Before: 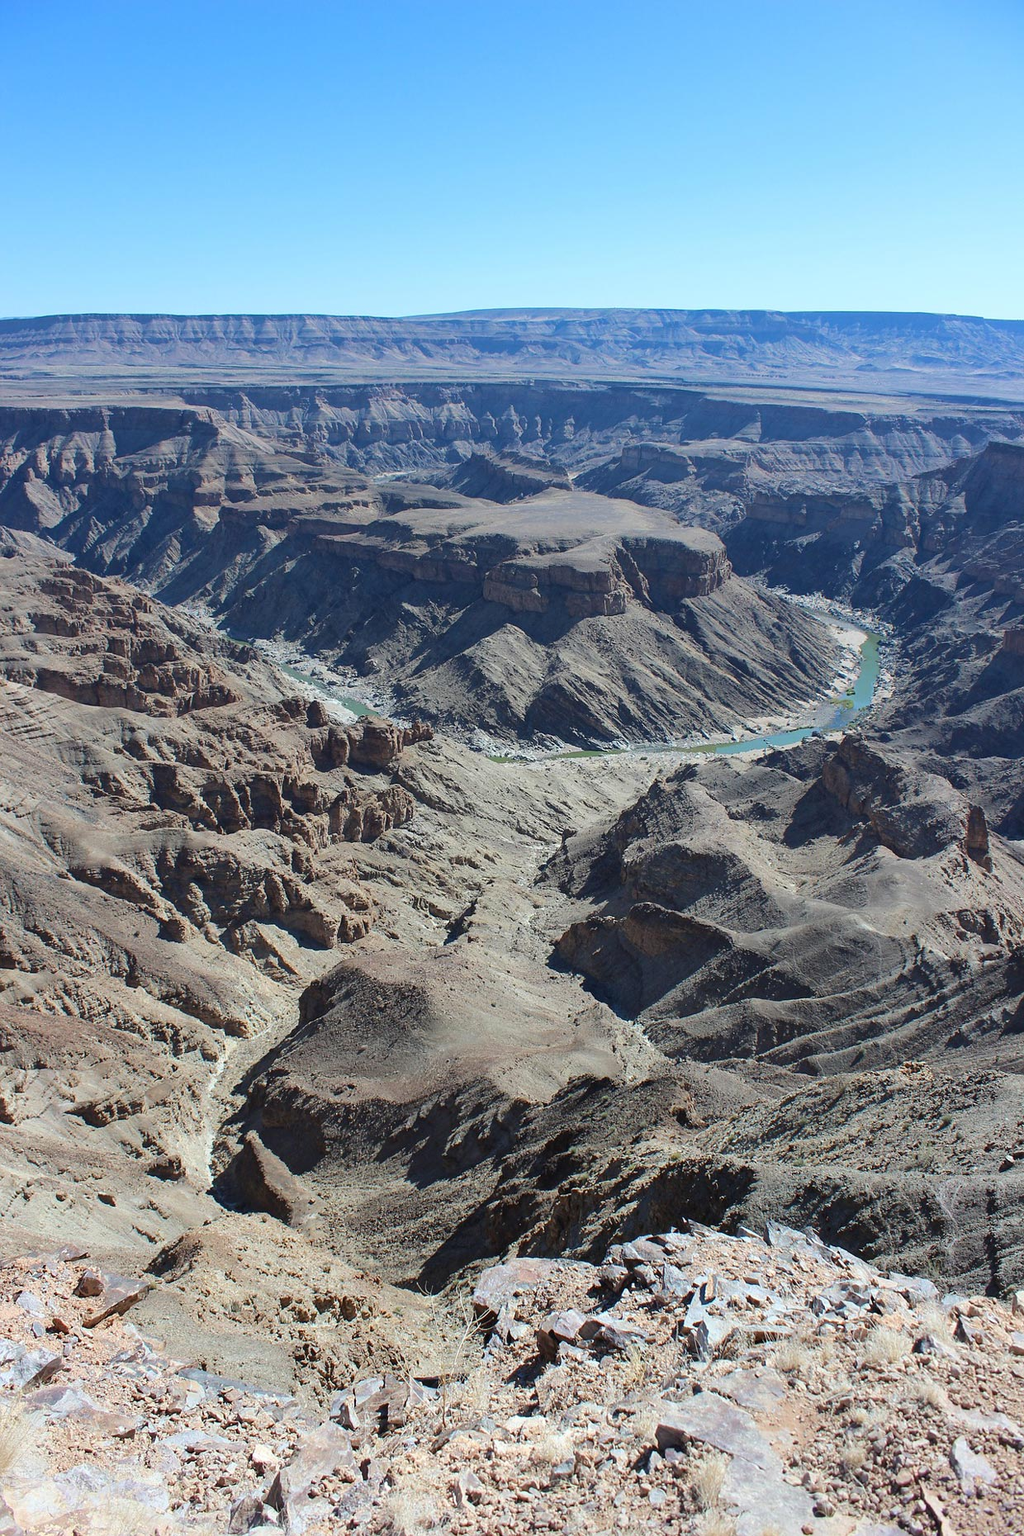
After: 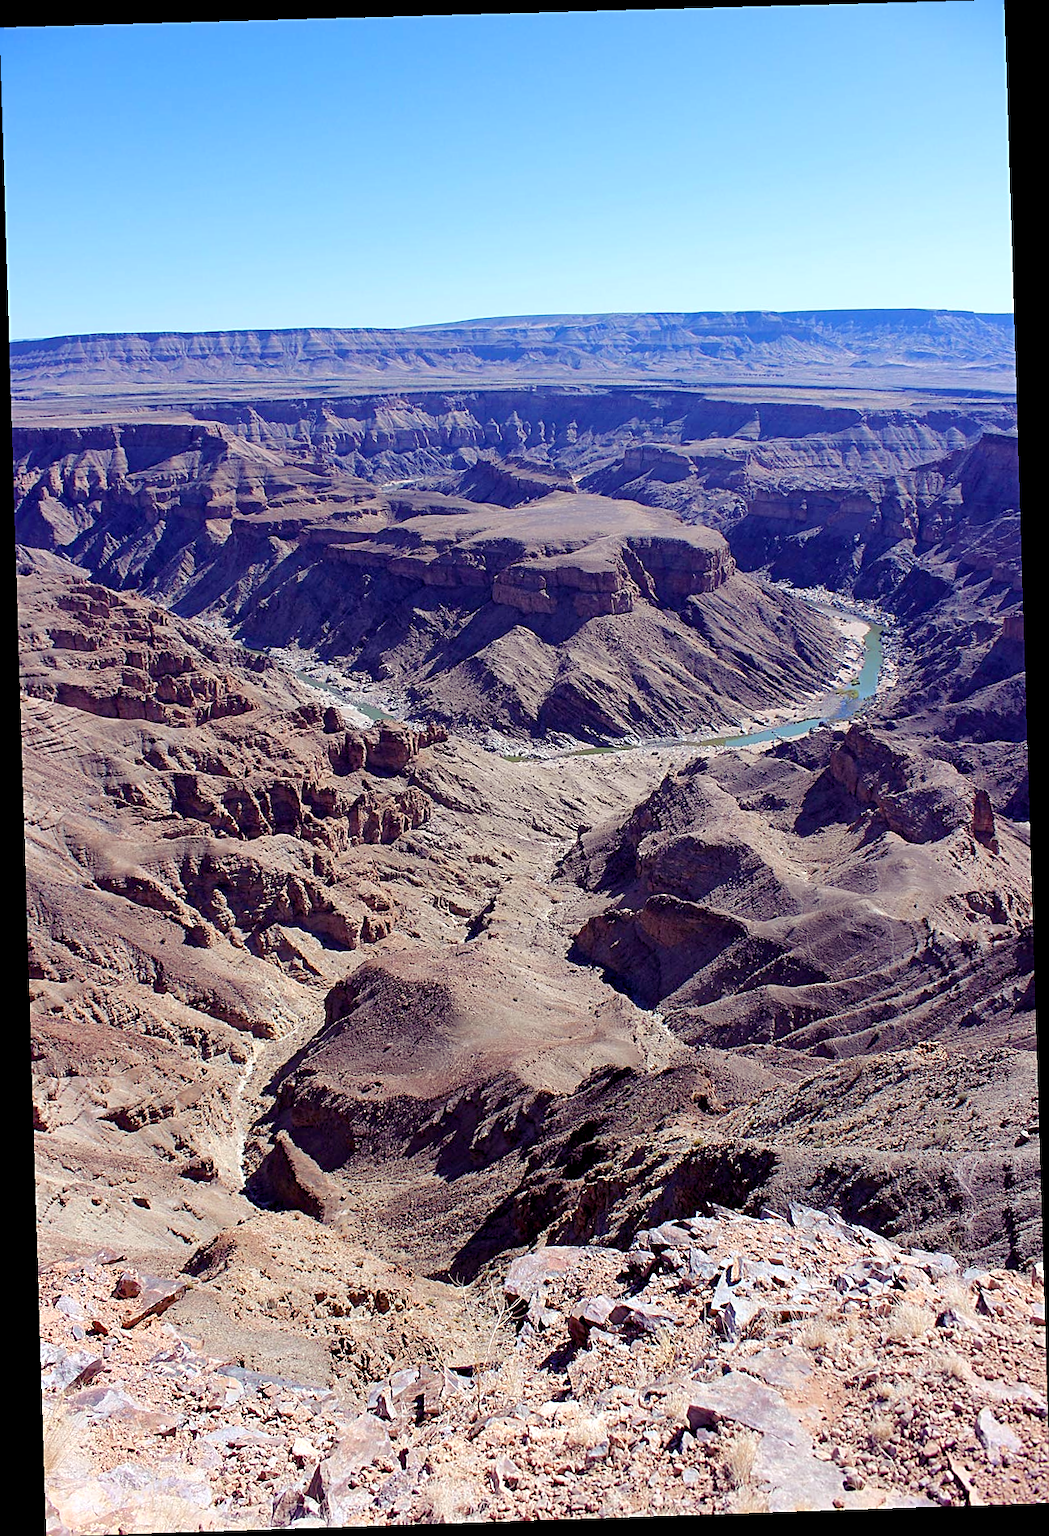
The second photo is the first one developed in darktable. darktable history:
rotate and perspective: rotation -1.77°, lens shift (horizontal) 0.004, automatic cropping off
color balance rgb: shadows lift › luminance -21.66%, shadows lift › chroma 8.98%, shadows lift › hue 283.37°, power › chroma 1.05%, power › hue 25.59°, highlights gain › luminance 6.08%, highlights gain › chroma 2.55%, highlights gain › hue 90°, global offset › luminance -0.87%, perceptual saturation grading › global saturation 25%, perceptual saturation grading › highlights -28.39%, perceptual saturation grading › shadows 33.98%
white balance: red 1.05, blue 1.072
sharpen: on, module defaults
